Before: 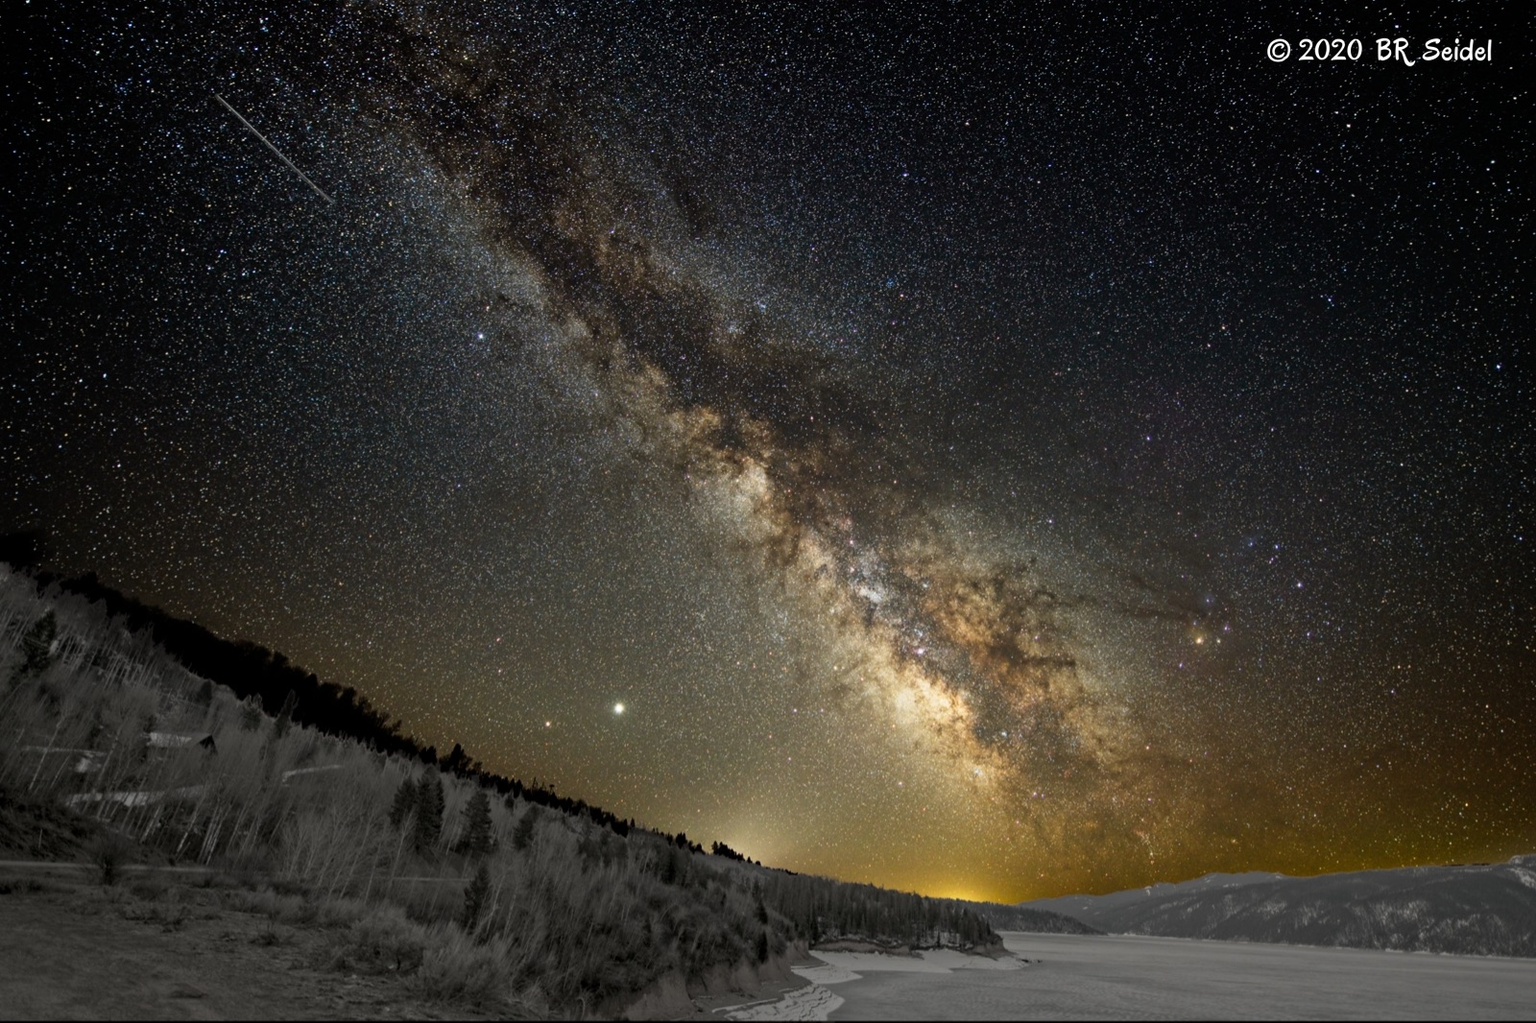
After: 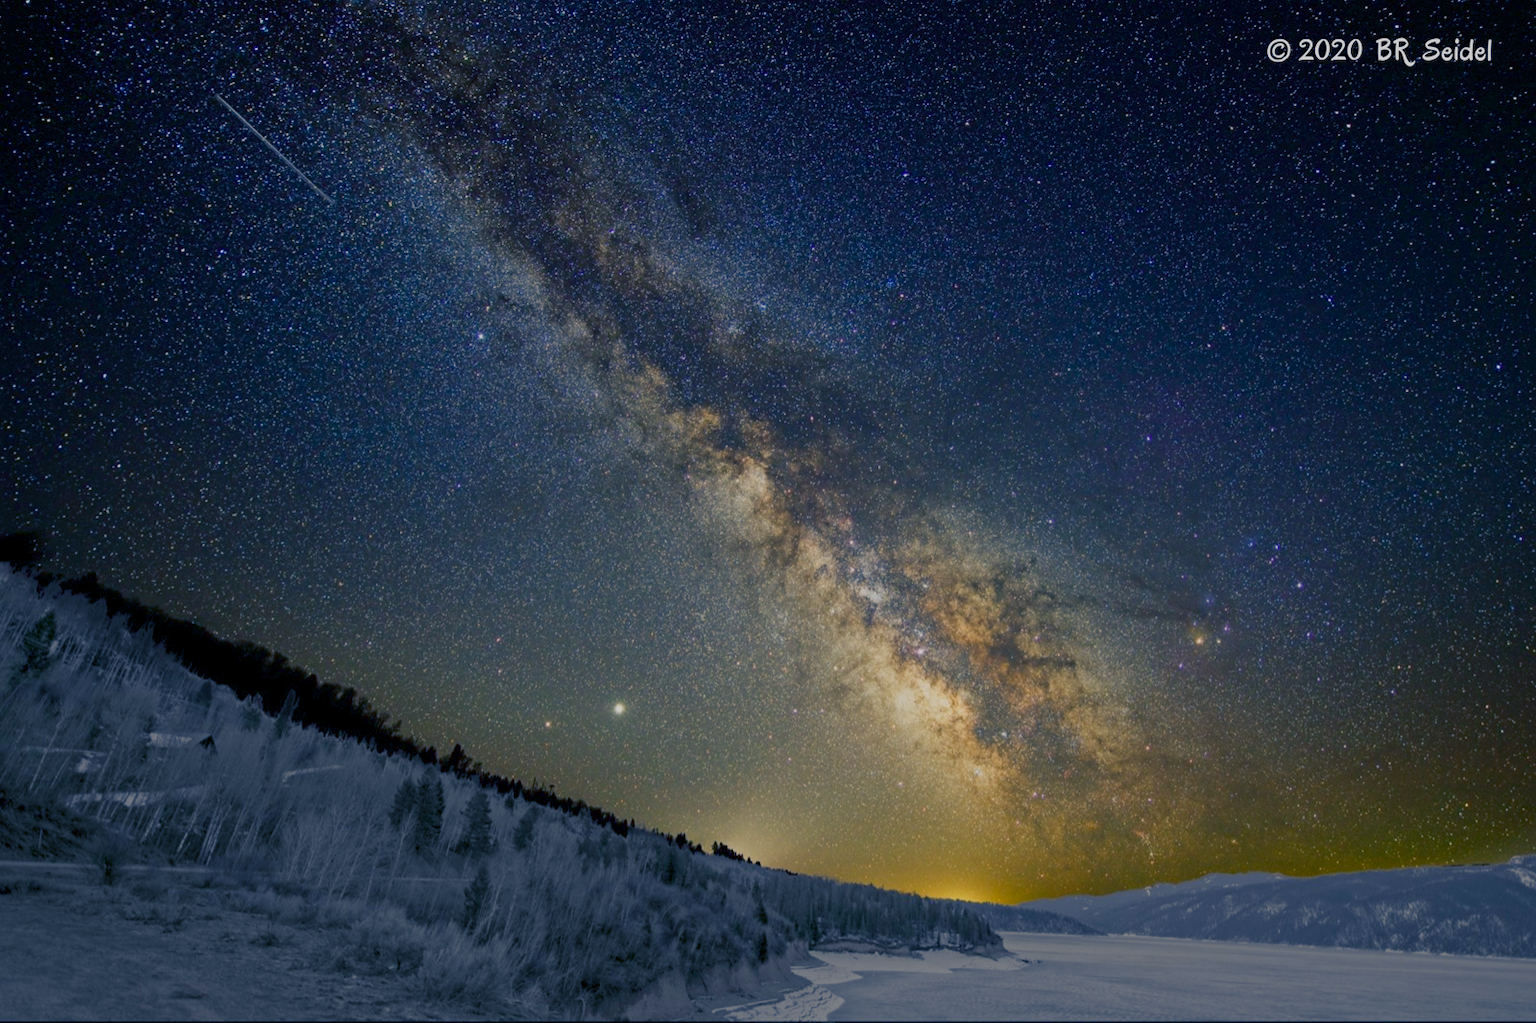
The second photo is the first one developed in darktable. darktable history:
color balance rgb: shadows lift › luminance -40.796%, shadows lift › chroma 13.89%, shadows lift › hue 261.5°, perceptual saturation grading › global saturation 15.383%, perceptual saturation grading › highlights -19.164%, perceptual saturation grading › shadows 19.591%, contrast -29.389%
